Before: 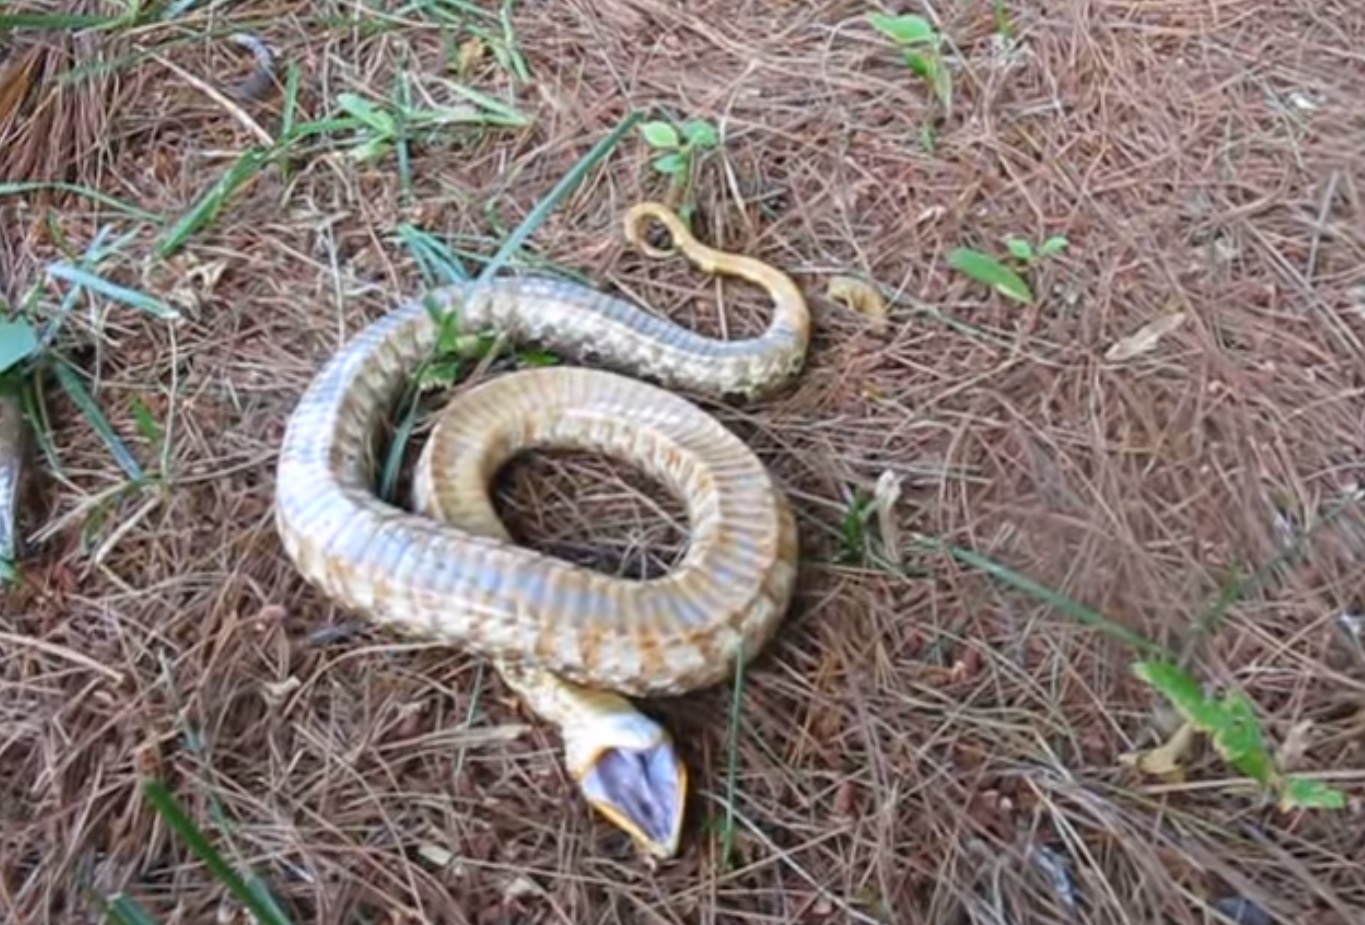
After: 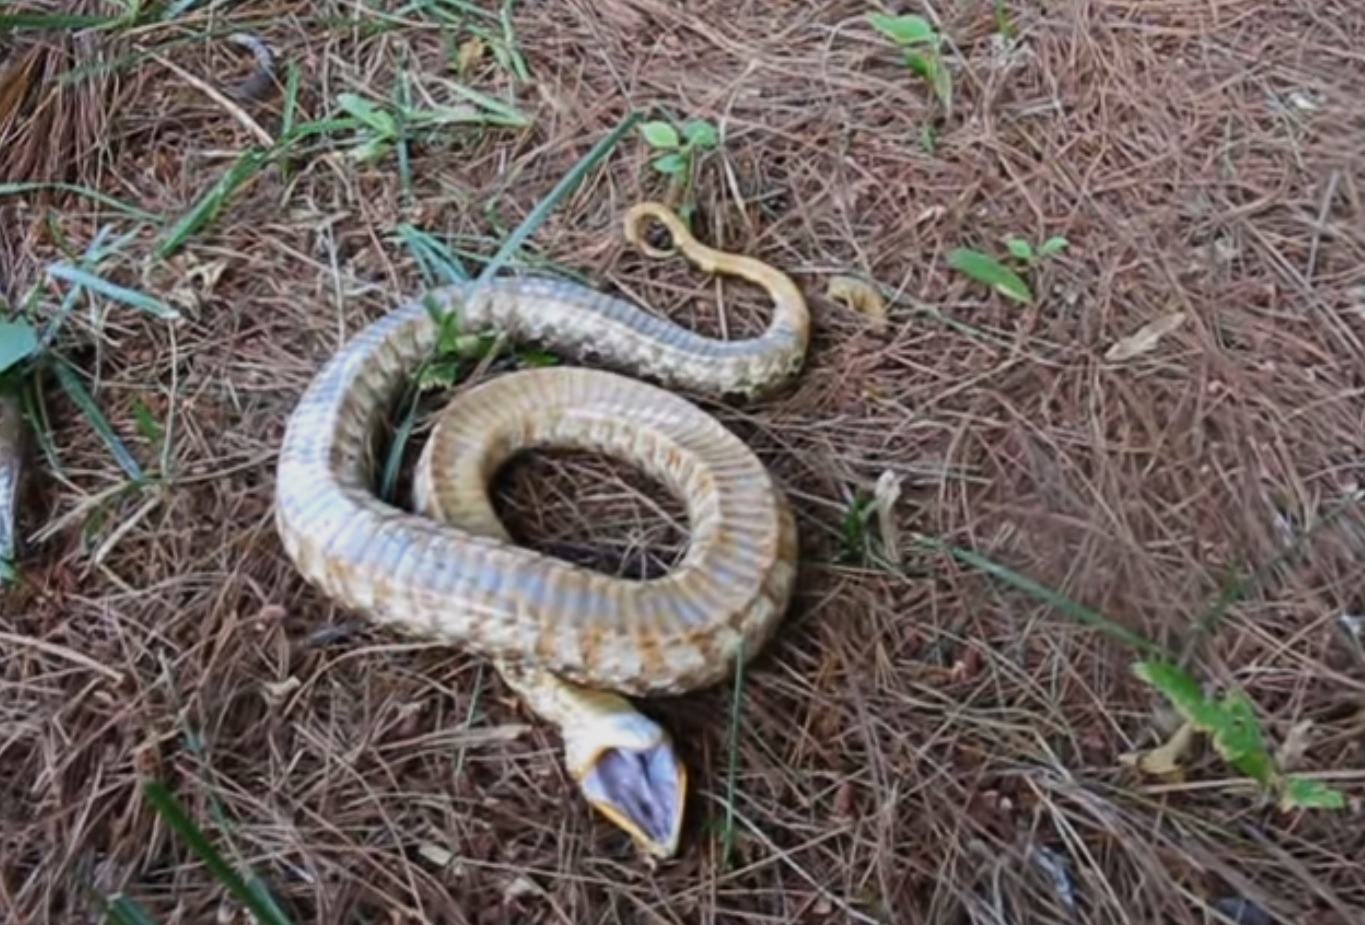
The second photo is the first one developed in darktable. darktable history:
exposure: black level correction 0, exposure -0.721 EV, compensate highlight preservation false
tone equalizer: -8 EV -0.417 EV, -7 EV -0.389 EV, -6 EV -0.333 EV, -5 EV -0.222 EV, -3 EV 0.222 EV, -2 EV 0.333 EV, -1 EV 0.389 EV, +0 EV 0.417 EV, edges refinement/feathering 500, mask exposure compensation -1.25 EV, preserve details no
